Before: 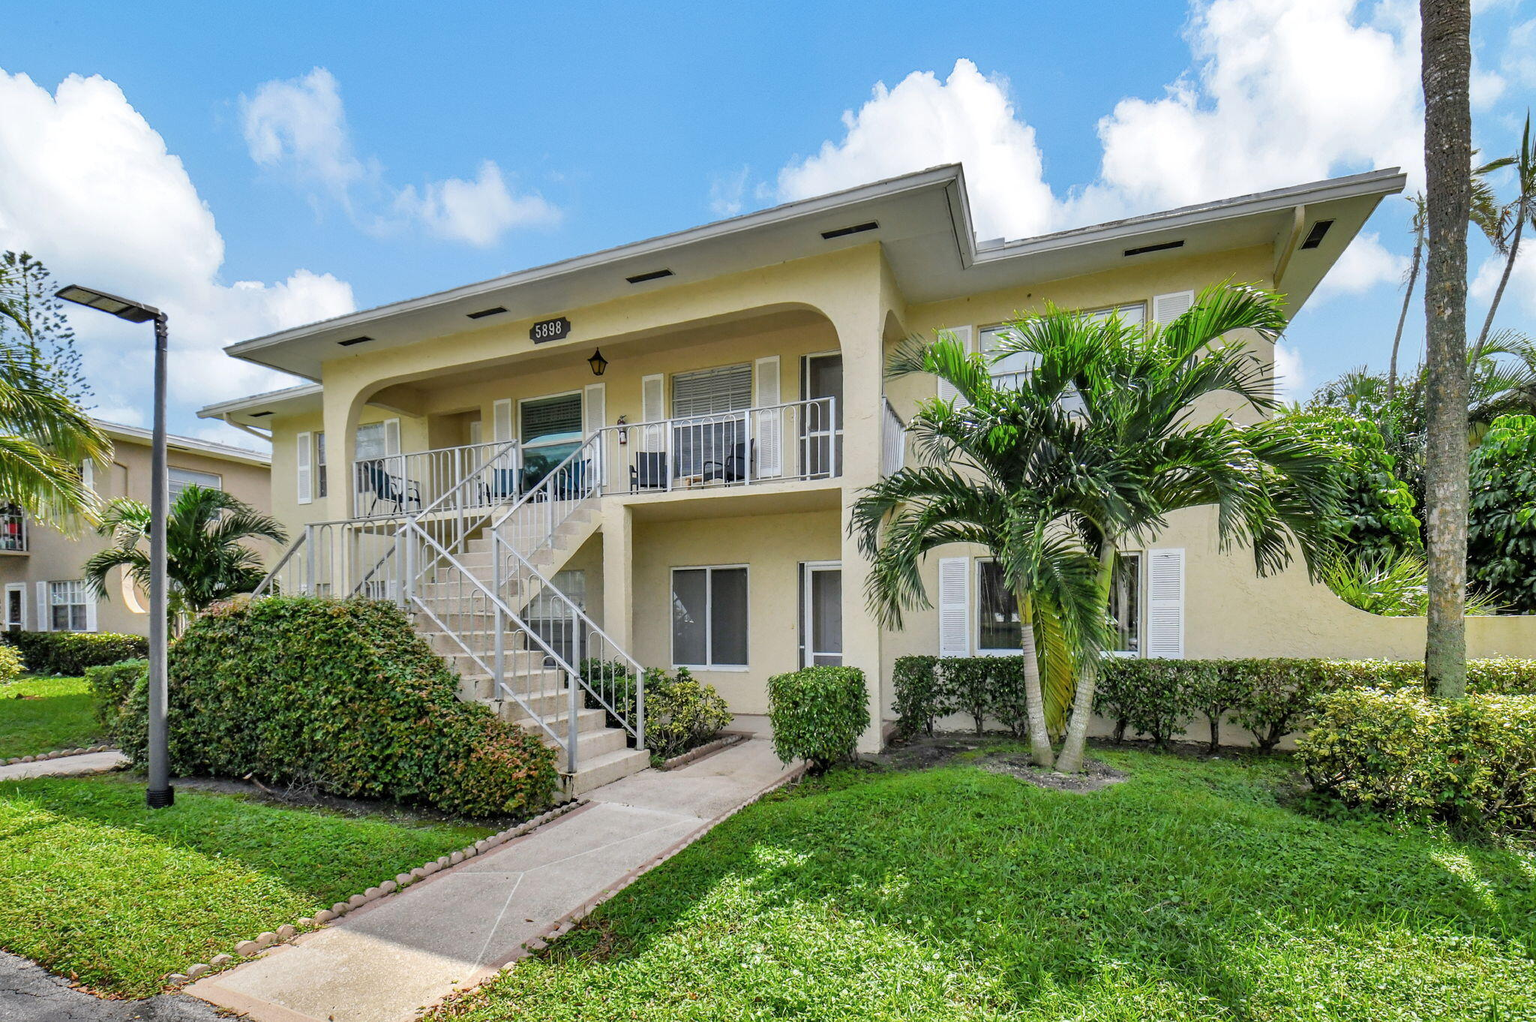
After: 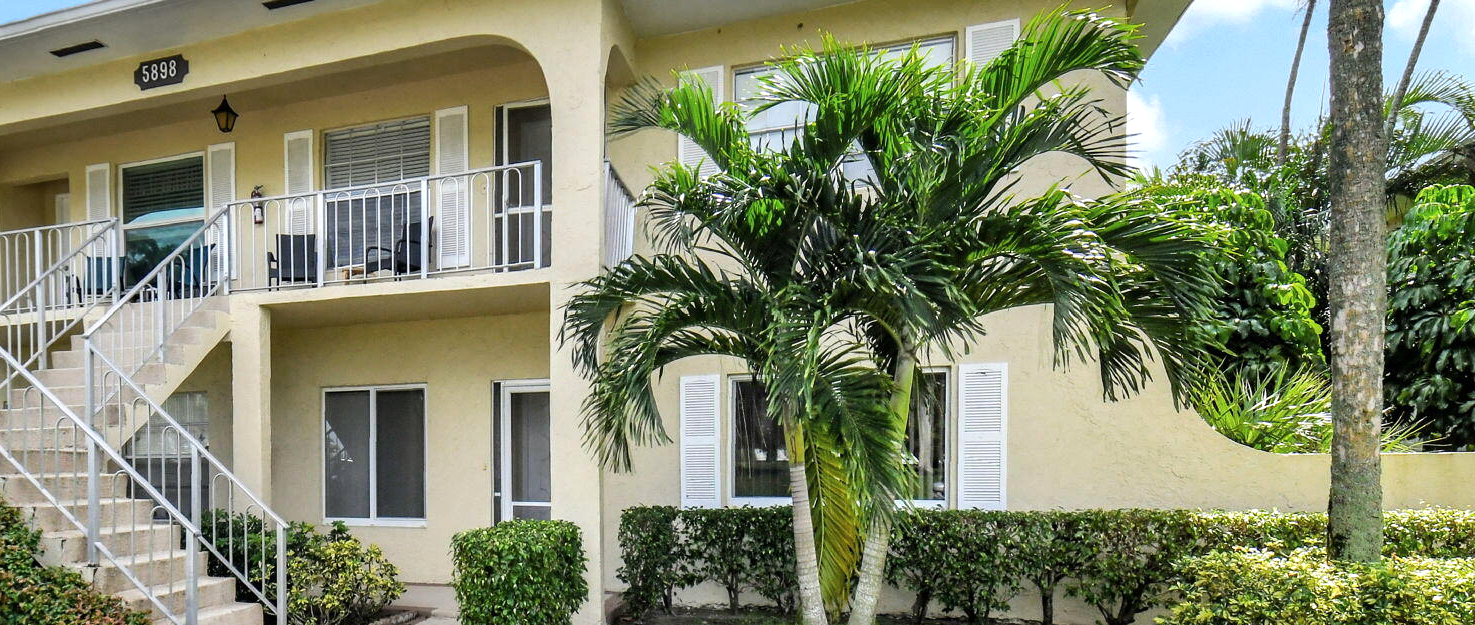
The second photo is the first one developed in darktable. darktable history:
tone equalizer: -8 EV -0.417 EV, -7 EV -0.389 EV, -6 EV -0.333 EV, -5 EV -0.222 EV, -3 EV 0.222 EV, -2 EV 0.333 EV, -1 EV 0.389 EV, +0 EV 0.417 EV, edges refinement/feathering 500, mask exposure compensation -1.57 EV, preserve details no
crop and rotate: left 27.938%, top 27.046%, bottom 27.046%
